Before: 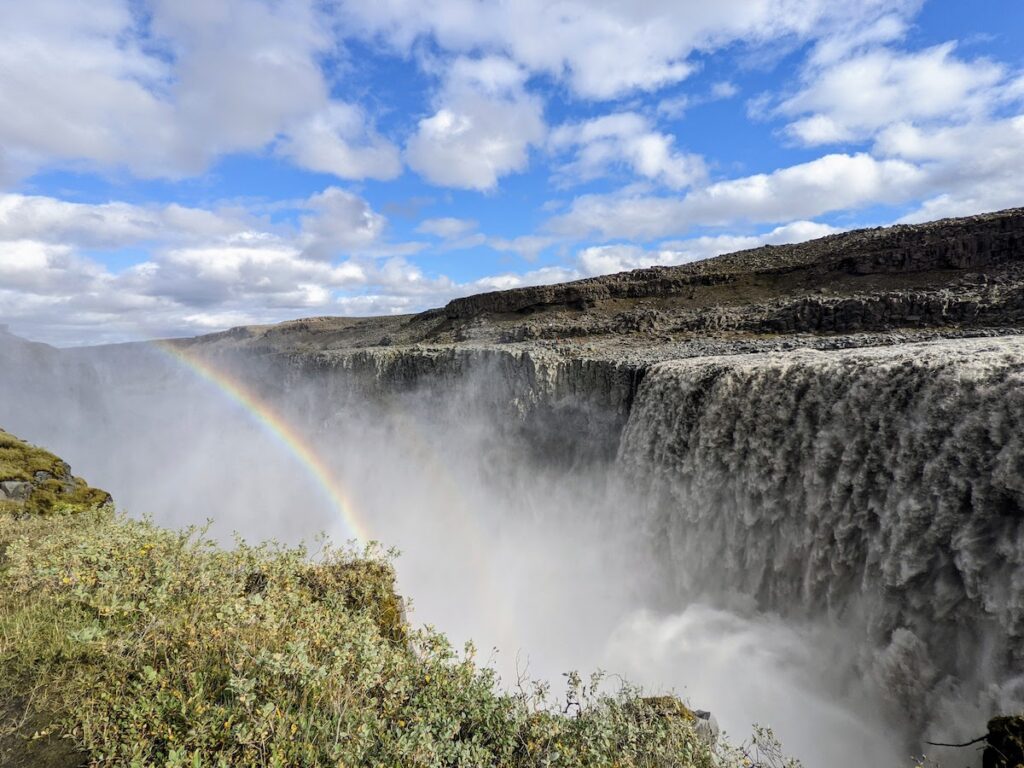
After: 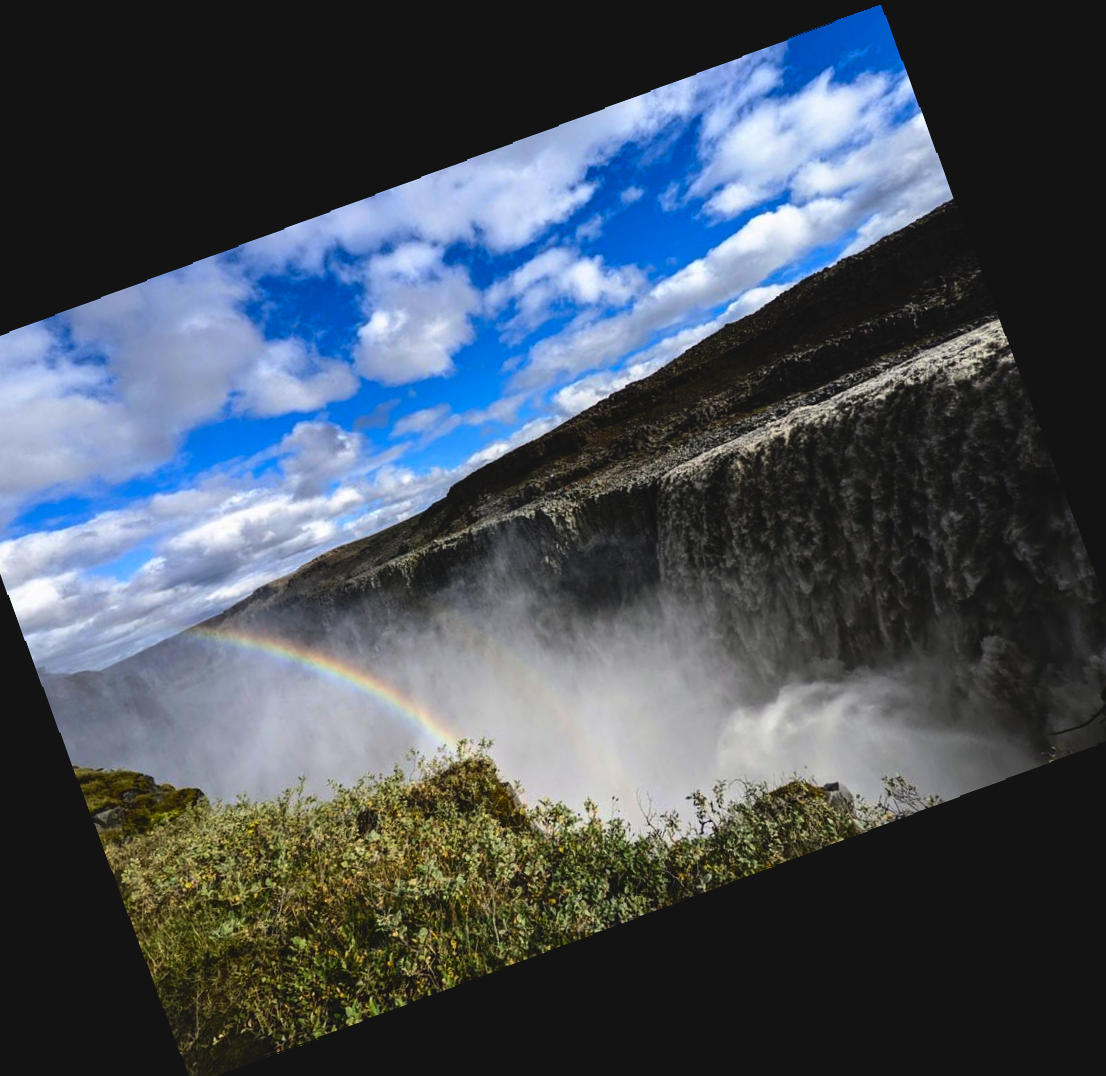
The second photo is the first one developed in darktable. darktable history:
contrast brightness saturation: contrast 0.22, brightness -0.19, saturation 0.24
rgb curve: curves: ch0 [(0, 0.186) (0.314, 0.284) (0.775, 0.708) (1, 1)], compensate middle gray true, preserve colors none
rotate and perspective: rotation -1.17°, automatic cropping off
crop and rotate: angle 19.43°, left 6.812%, right 4.125%, bottom 1.087%
